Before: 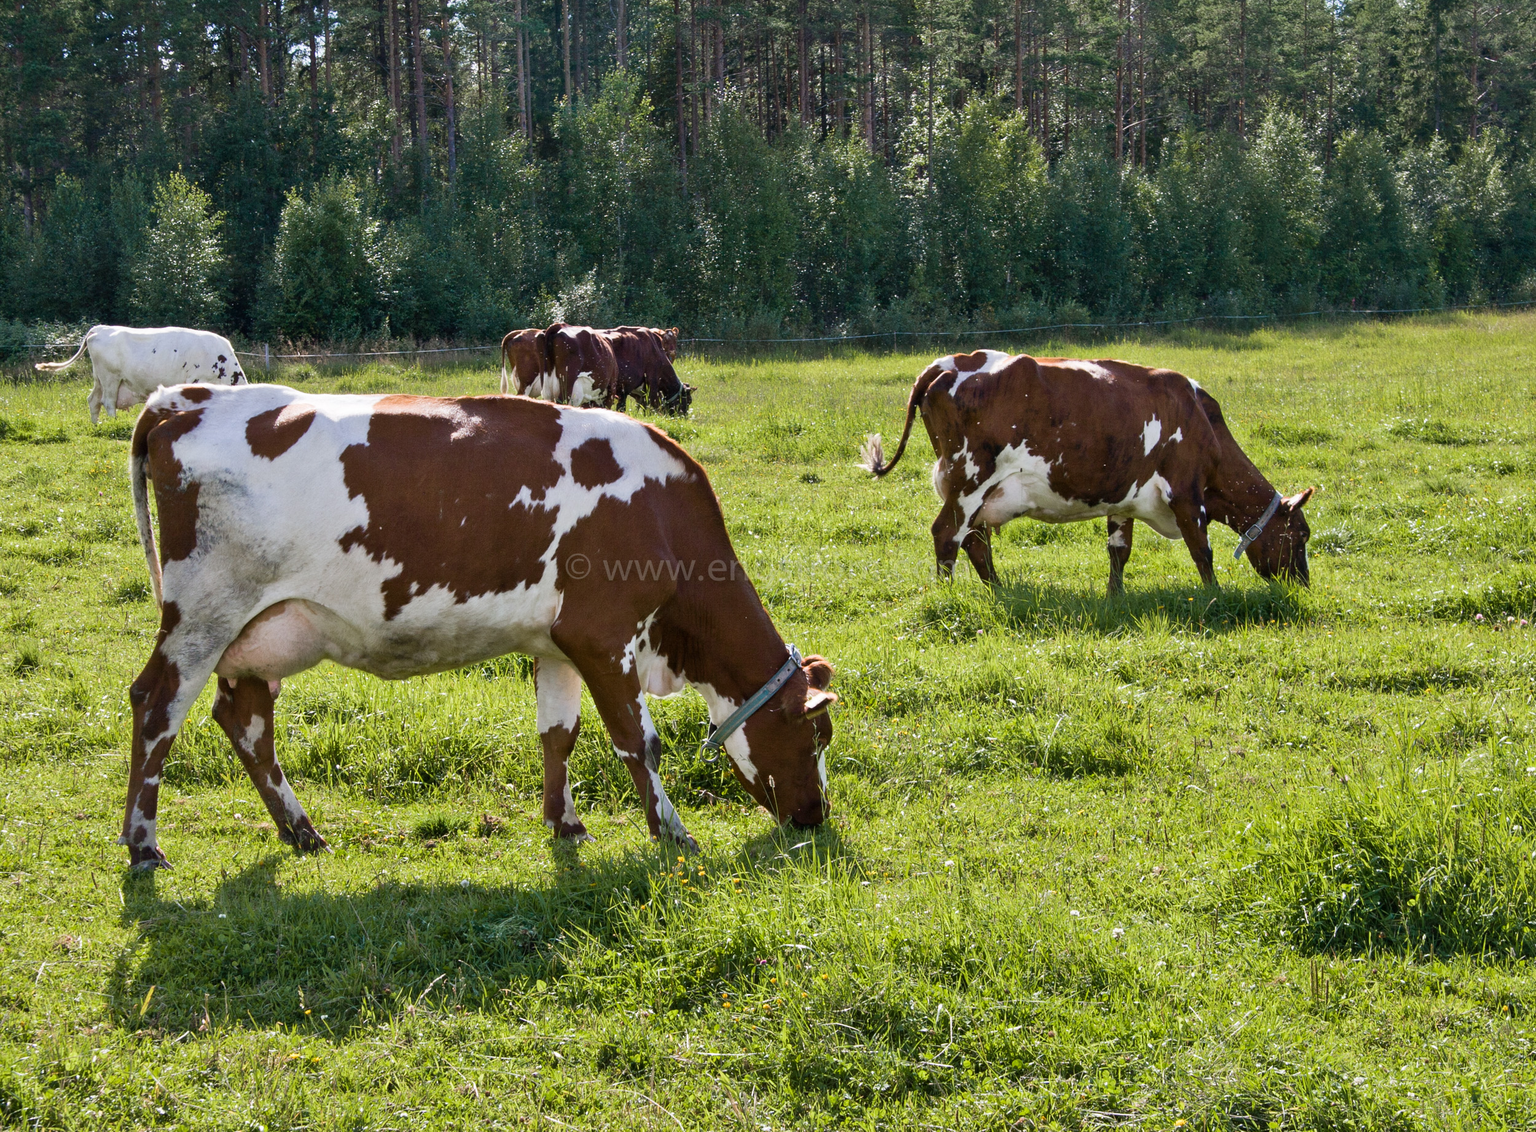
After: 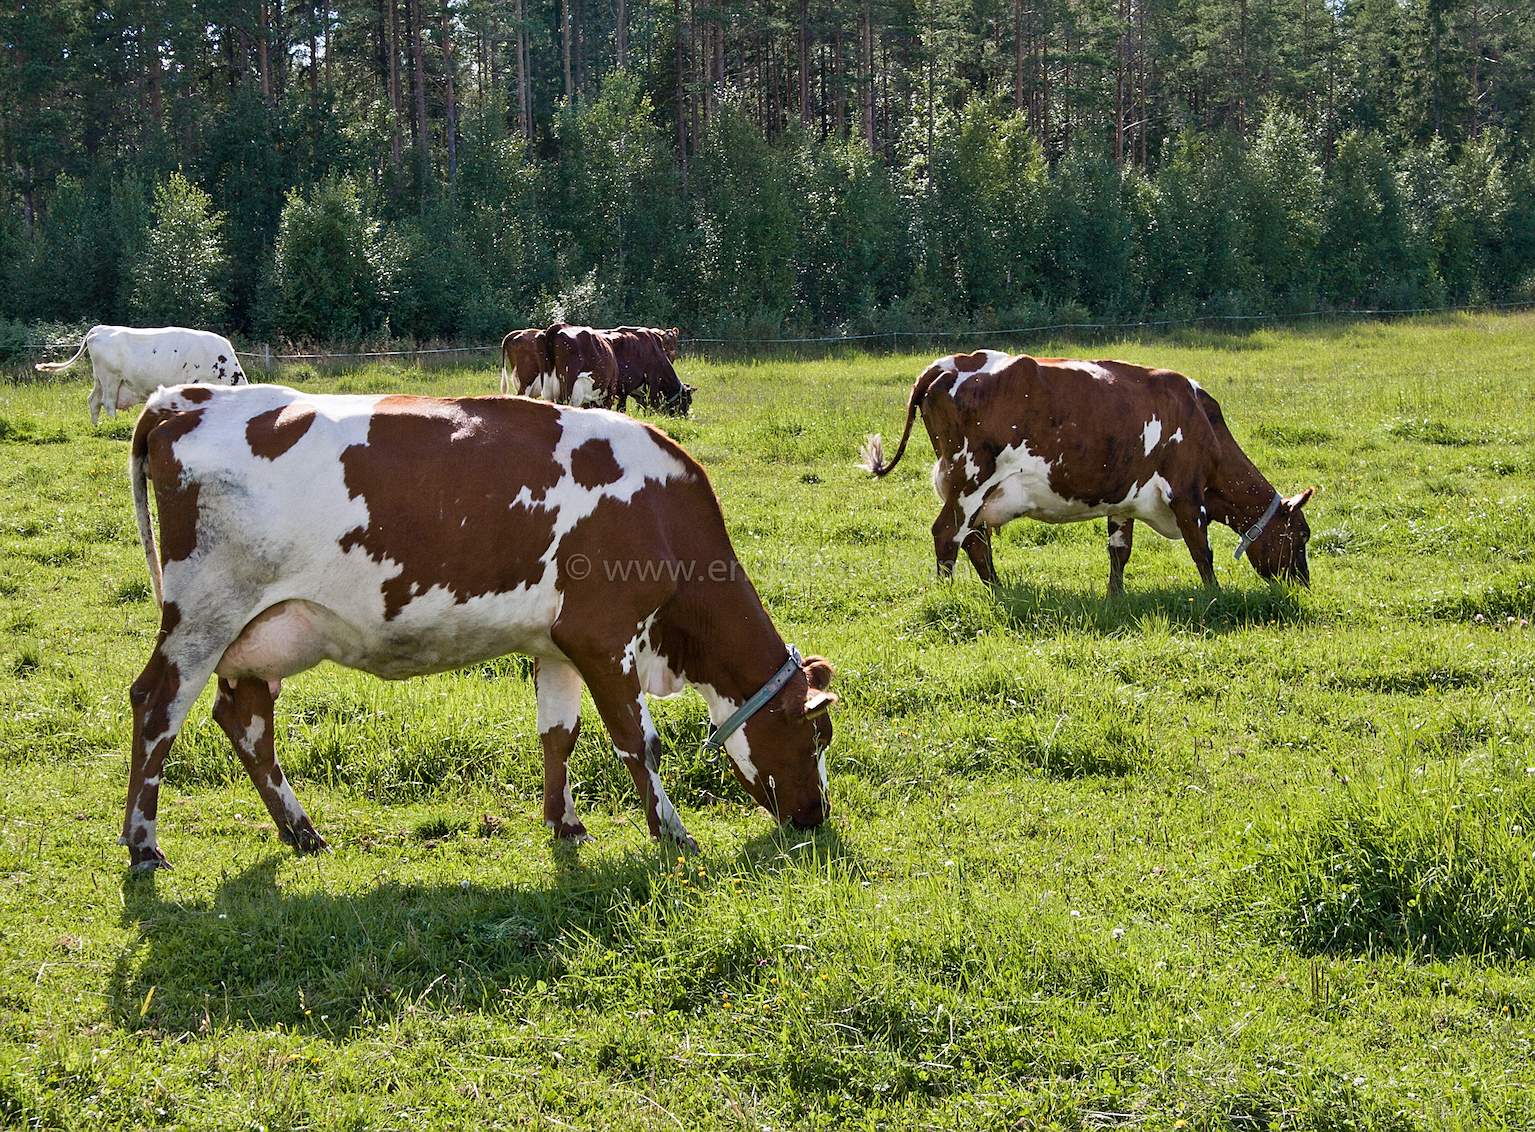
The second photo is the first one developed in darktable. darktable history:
sharpen: radius 2.167, amount 0.381, threshold 0
